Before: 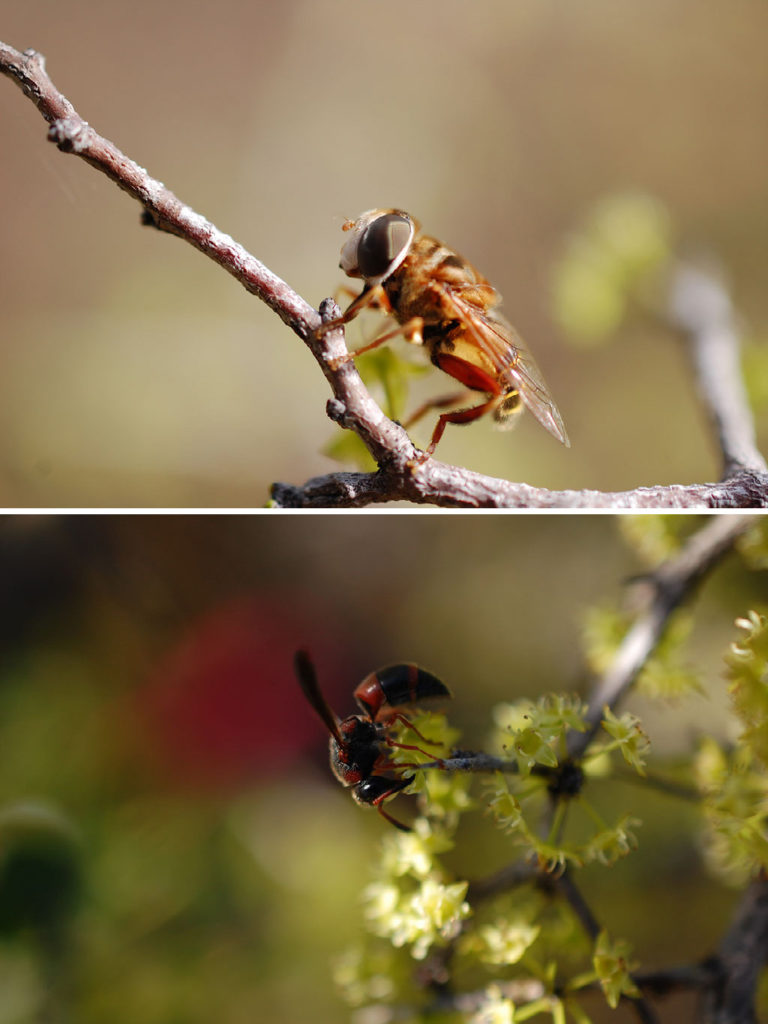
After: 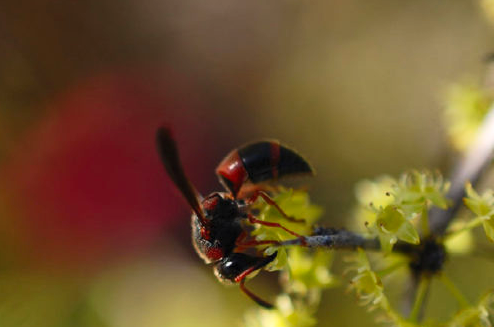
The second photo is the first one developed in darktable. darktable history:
contrast brightness saturation: contrast 0.2, brightness 0.16, saturation 0.22
crop: left 18.091%, top 51.13%, right 17.525%, bottom 16.85%
